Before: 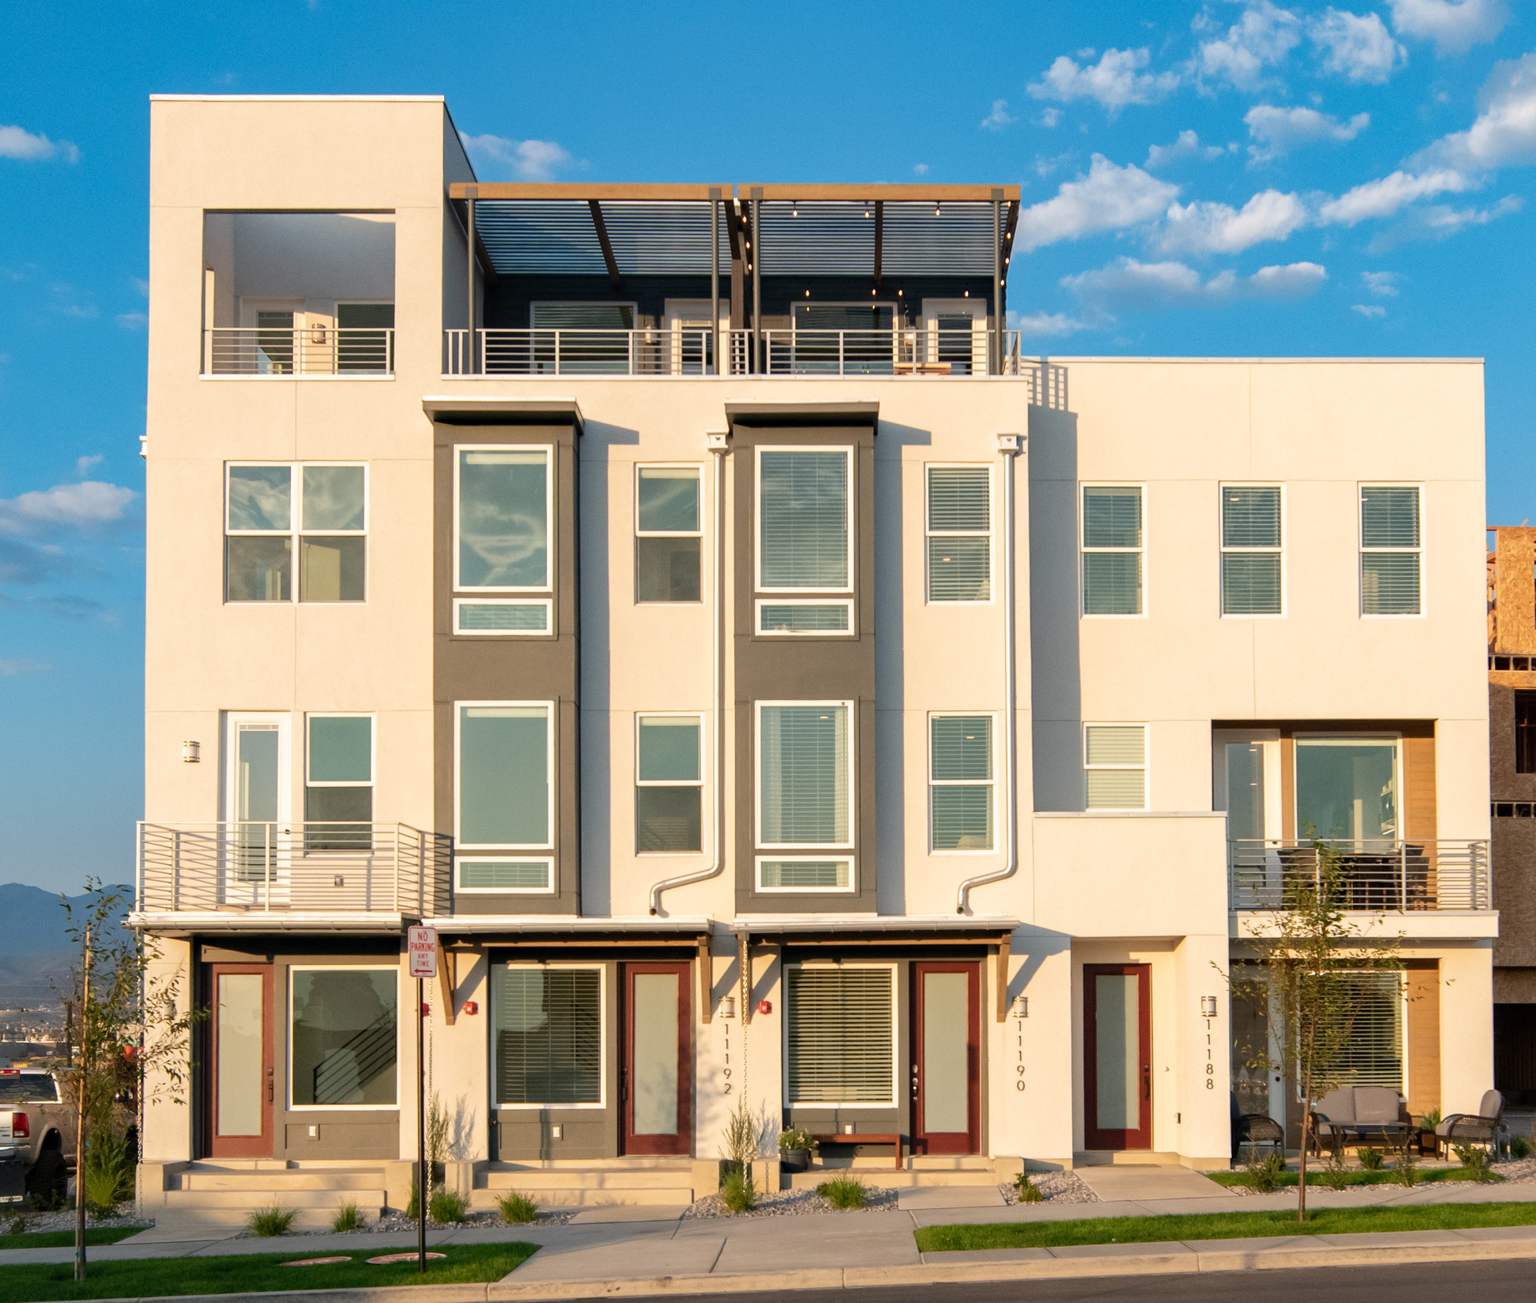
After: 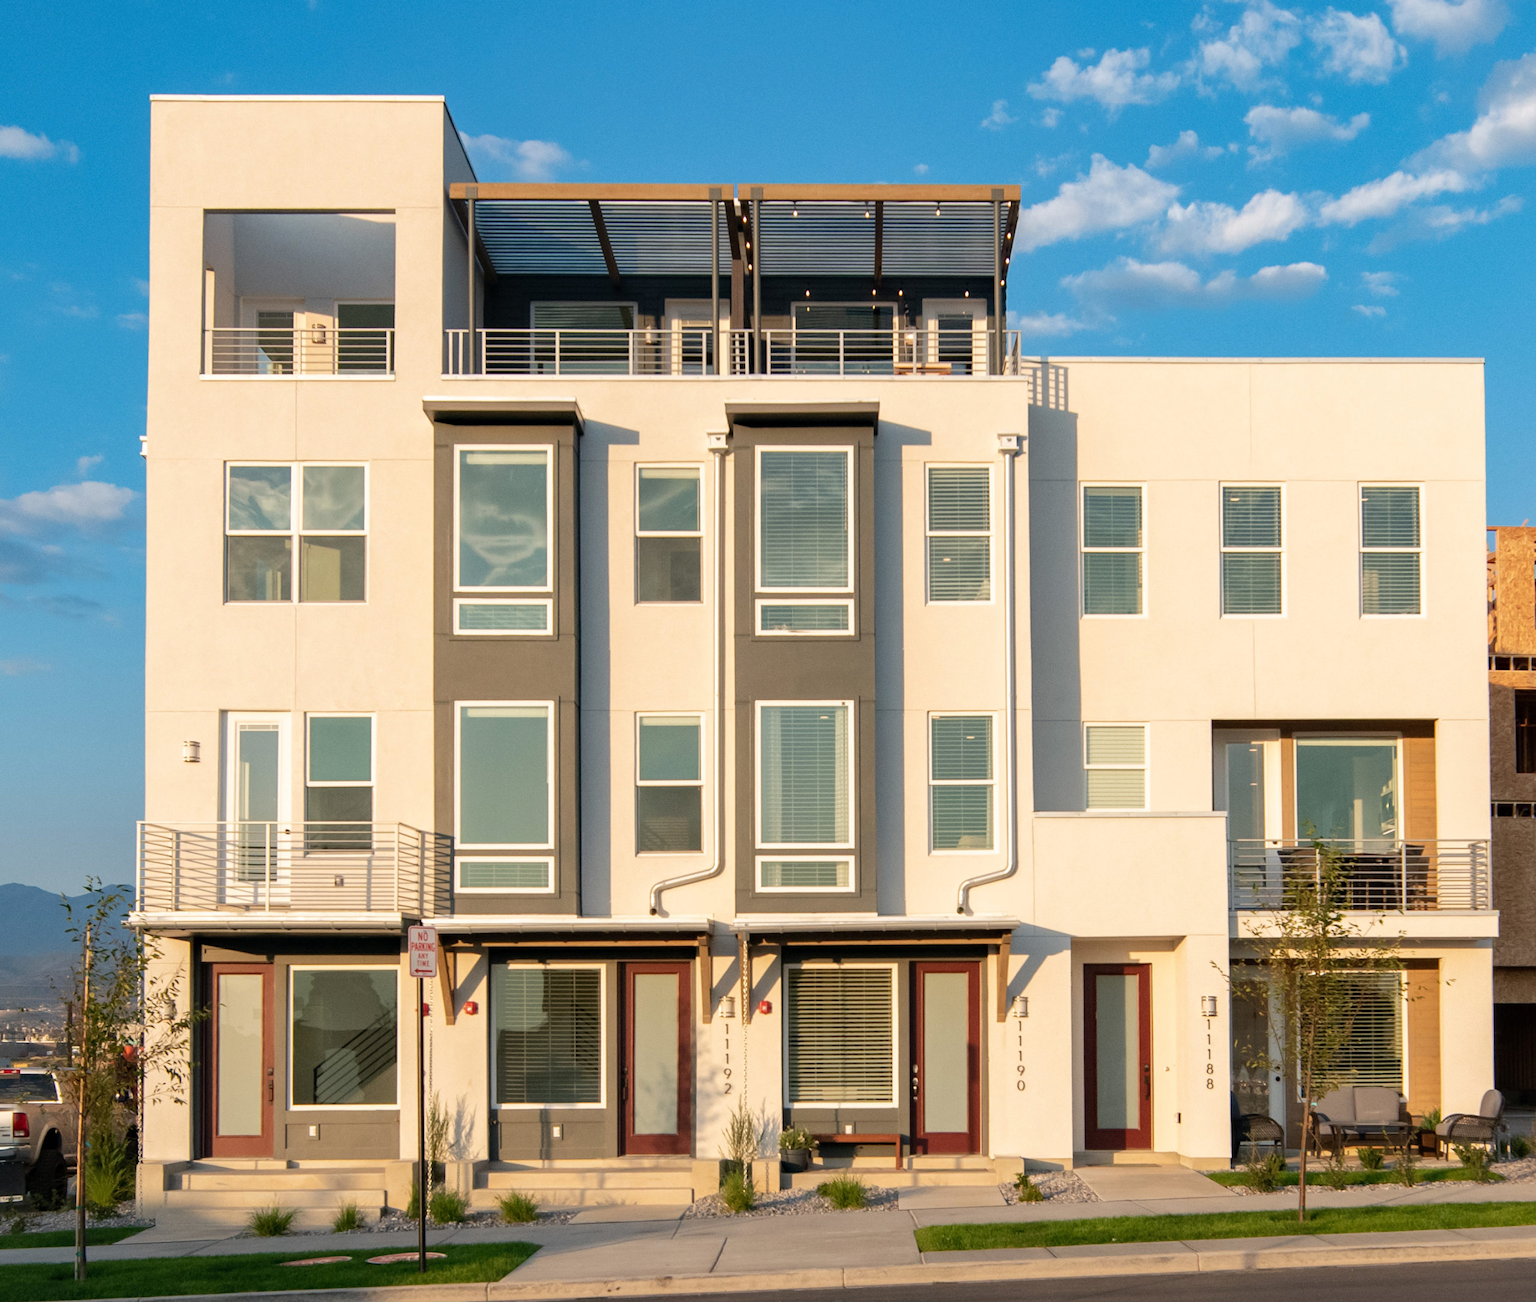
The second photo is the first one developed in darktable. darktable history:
color correction: highlights b* -0.056, saturation 0.988
